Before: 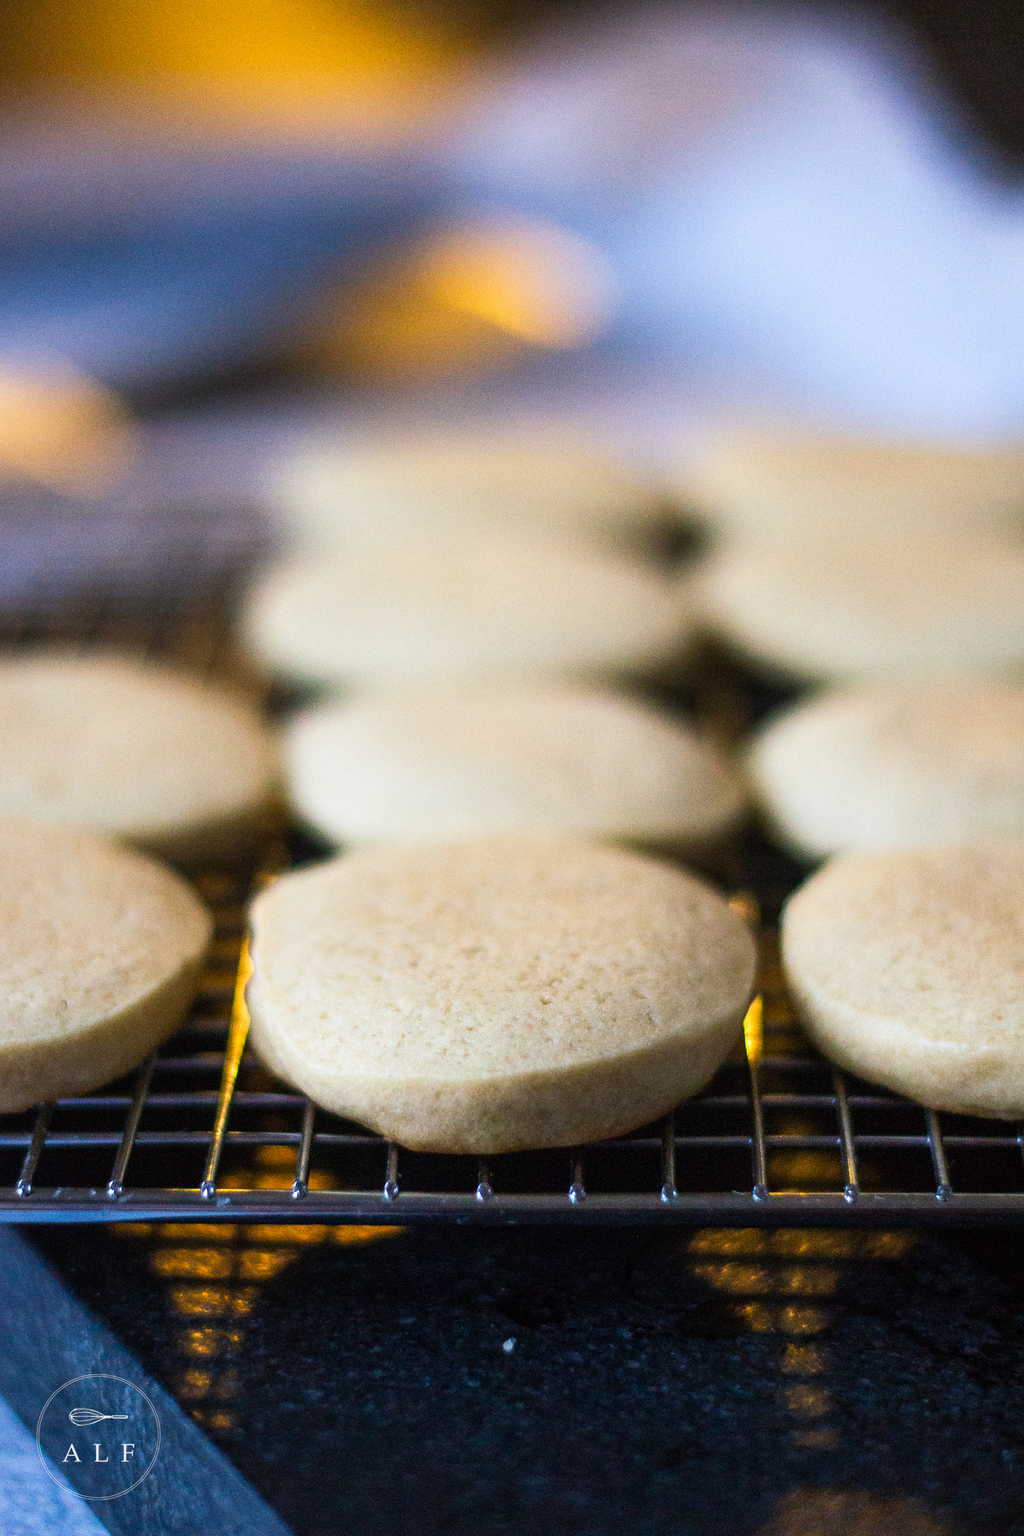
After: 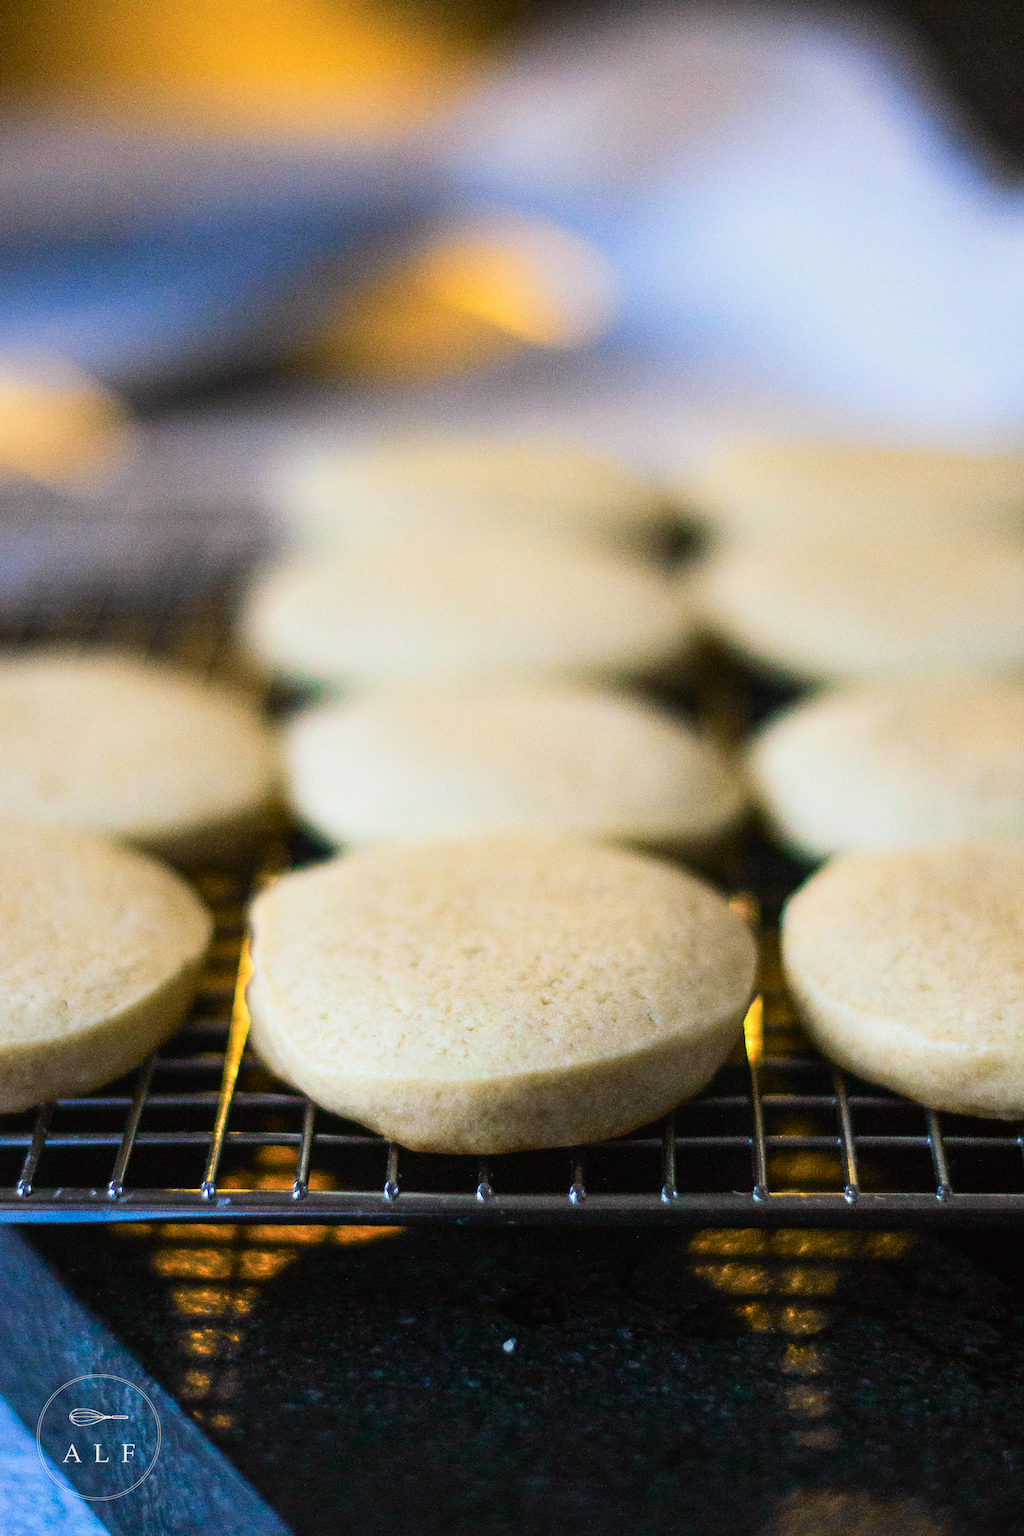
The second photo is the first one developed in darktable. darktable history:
tone curve: curves: ch0 [(0, 0.008) (0.107, 0.091) (0.283, 0.287) (0.461, 0.498) (0.64, 0.679) (0.822, 0.841) (0.998, 0.978)]; ch1 [(0, 0) (0.316, 0.349) (0.466, 0.442) (0.502, 0.5) (0.527, 0.519) (0.561, 0.553) (0.608, 0.629) (0.669, 0.704) (0.859, 0.899) (1, 1)]; ch2 [(0, 0) (0.33, 0.301) (0.421, 0.443) (0.473, 0.498) (0.502, 0.504) (0.522, 0.525) (0.592, 0.61) (0.705, 0.7) (1, 1)], color space Lab, independent channels, preserve colors none
